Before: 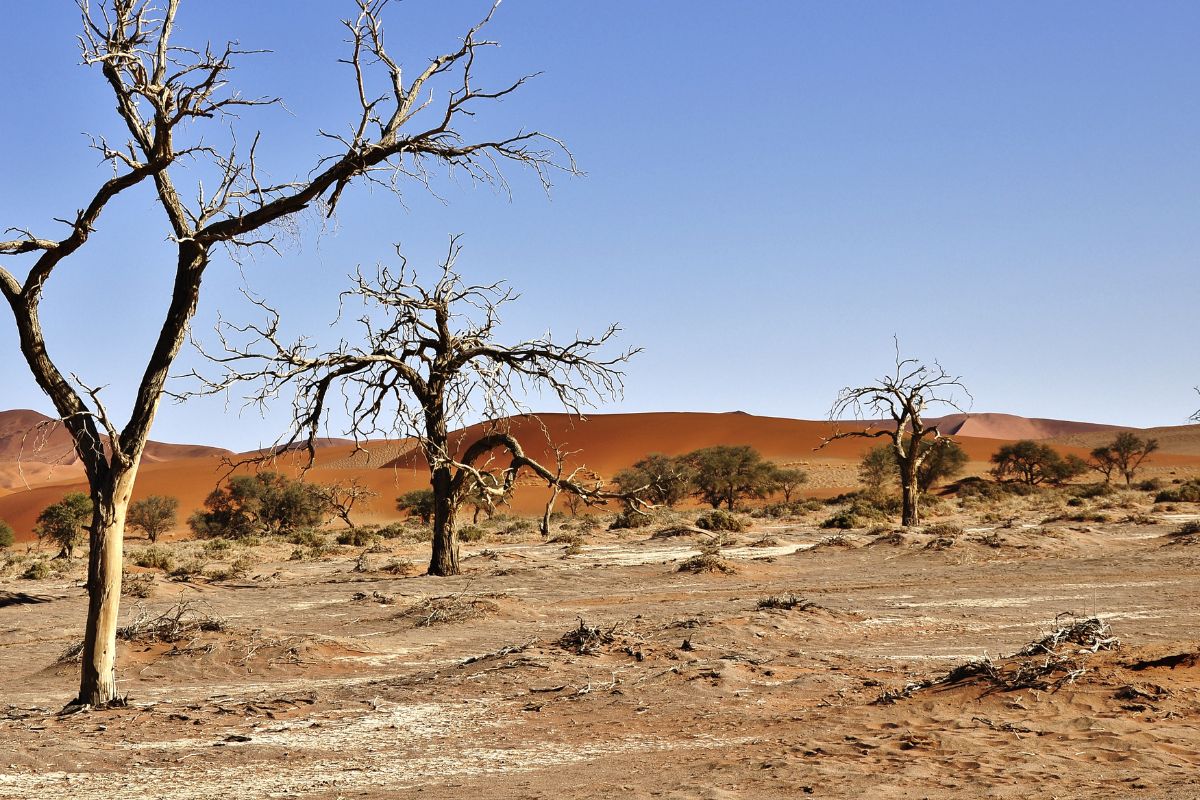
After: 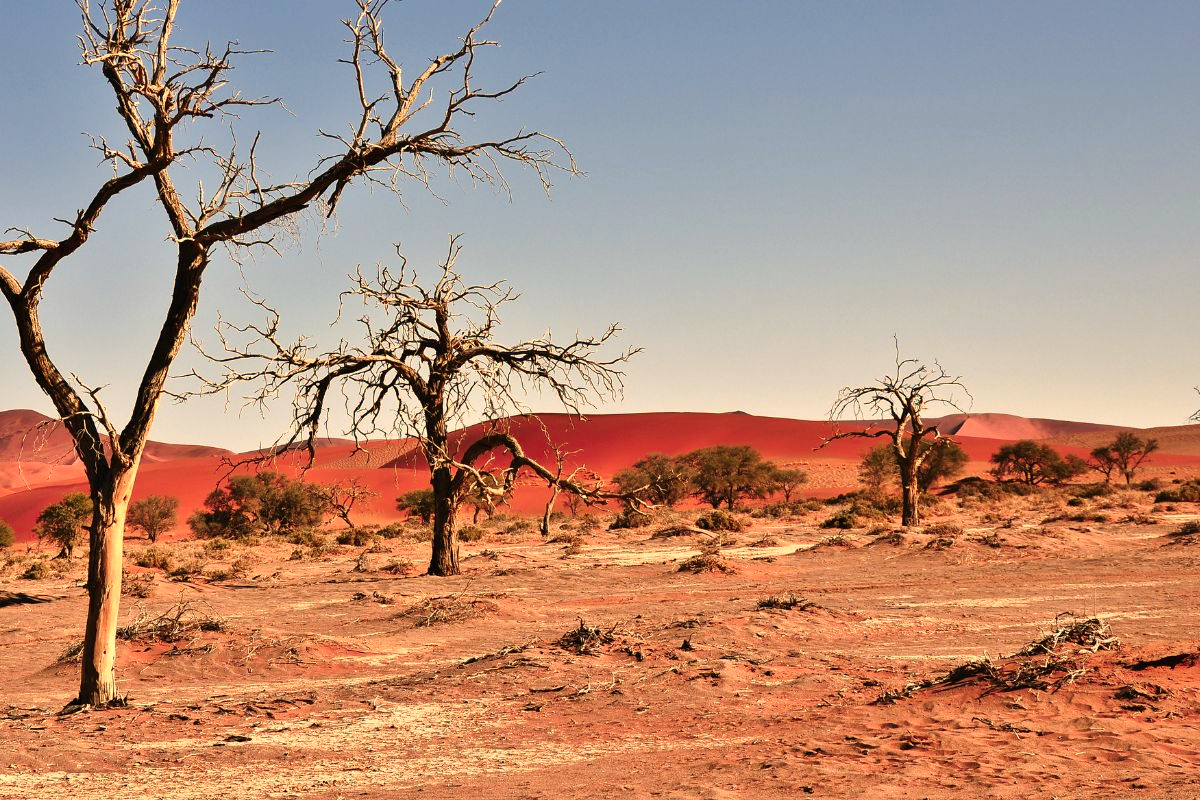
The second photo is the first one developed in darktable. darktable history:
white balance: red 1.138, green 0.996, blue 0.812
color zones: curves: ch1 [(0.235, 0.558) (0.75, 0.5)]; ch2 [(0.25, 0.462) (0.749, 0.457)], mix 40.67%
